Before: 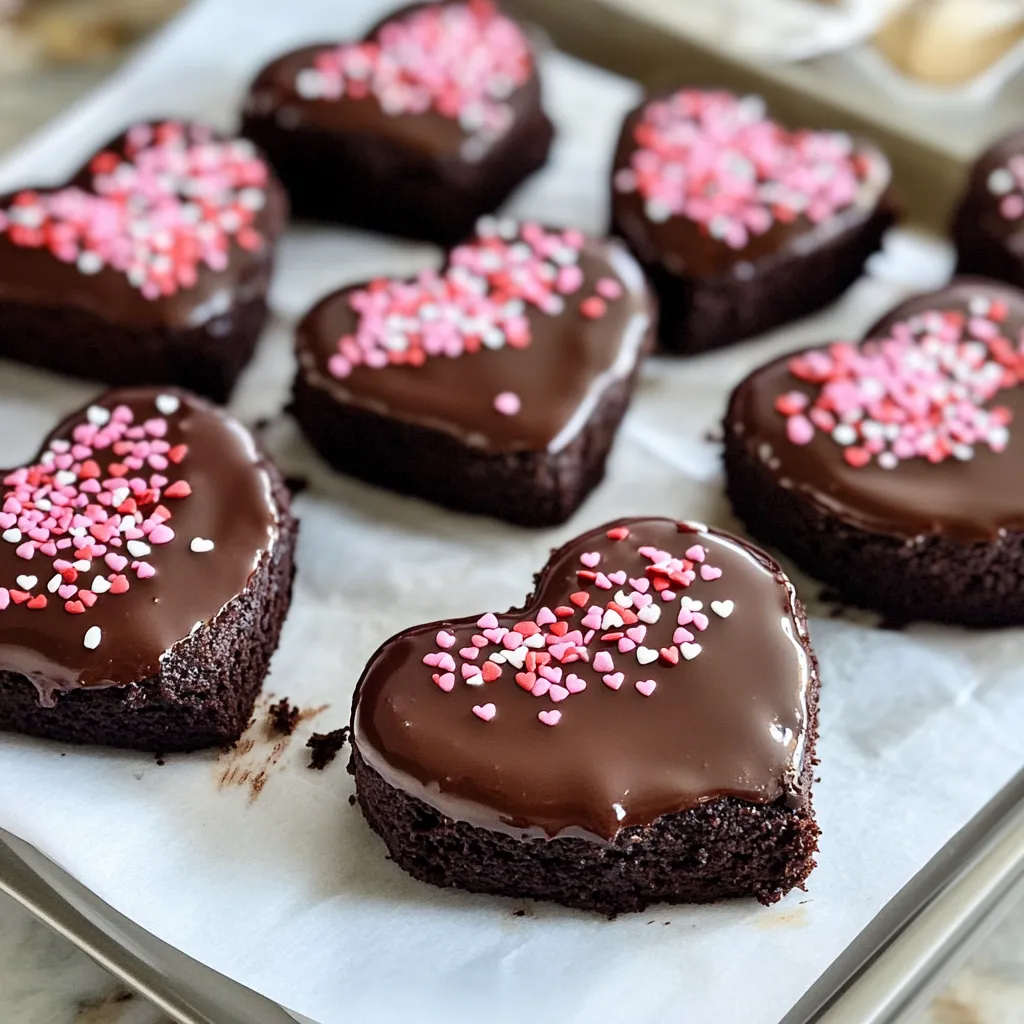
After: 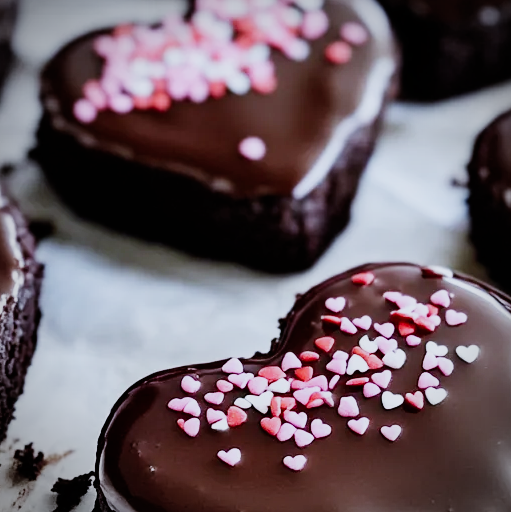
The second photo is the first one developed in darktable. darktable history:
sigmoid: contrast 1.69, skew -0.23, preserve hue 0%, red attenuation 0.1, red rotation 0.035, green attenuation 0.1, green rotation -0.017, blue attenuation 0.15, blue rotation -0.052, base primaries Rec2020
white balance: red 0.948, green 1.02, blue 1.176
vignetting: on, module defaults
crop: left 25%, top 25%, right 25%, bottom 25%
